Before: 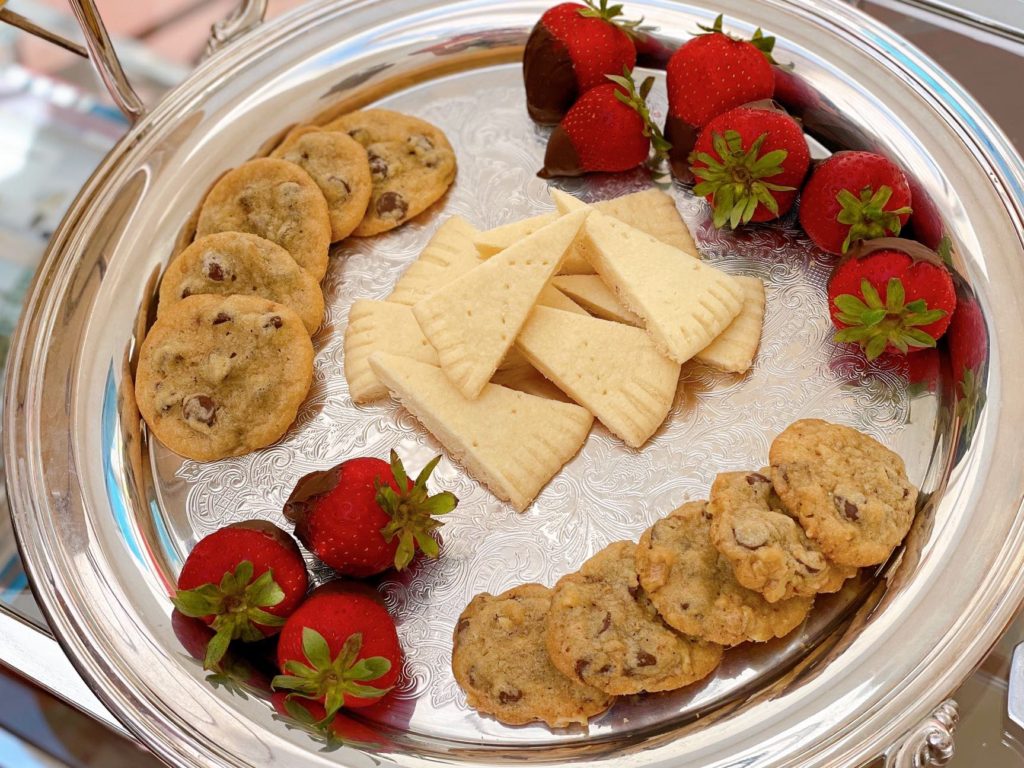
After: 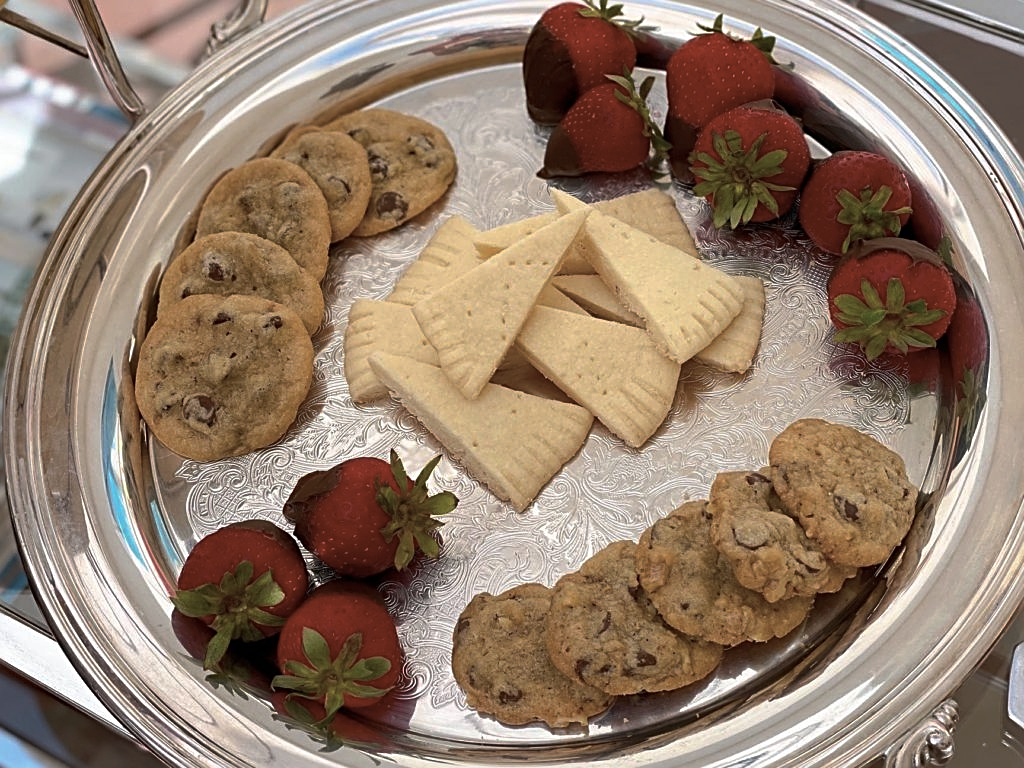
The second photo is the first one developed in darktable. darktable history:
tone curve: curves: ch0 [(0, 0) (0.797, 0.684) (1, 1)], preserve colors none
sharpen: on, module defaults
contrast brightness saturation: contrast 0.096, saturation -0.296
